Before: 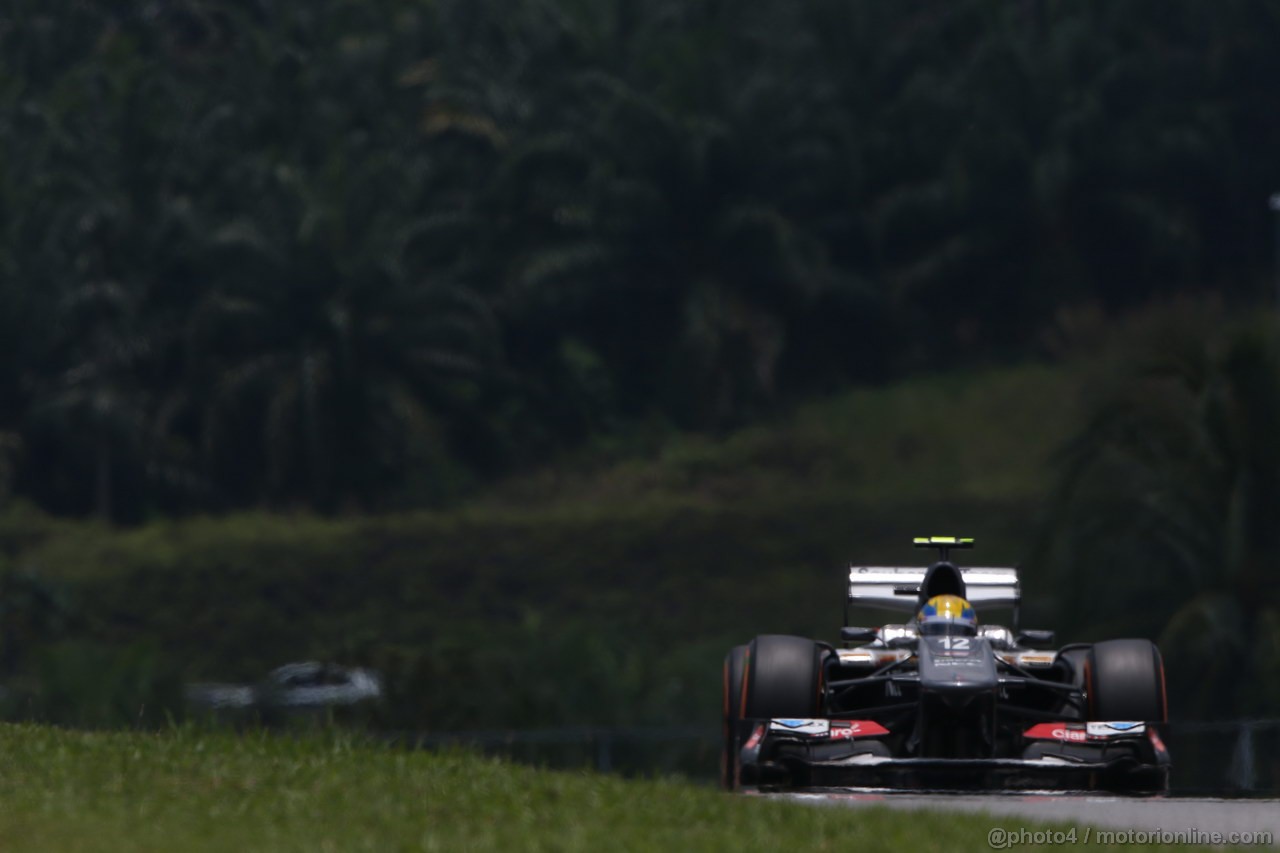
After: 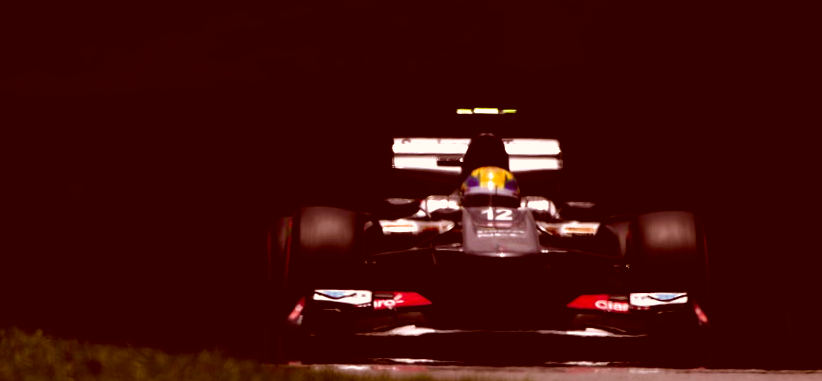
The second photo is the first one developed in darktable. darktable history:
crop and rotate: left 35.759%, top 50.448%, bottom 4.818%
filmic rgb: black relative exposure -8.25 EV, white relative exposure 2.22 EV, hardness 7.17, latitude 86.13%, contrast 1.709, highlights saturation mix -3.01%, shadows ↔ highlights balance -2.22%, preserve chrominance no, color science v4 (2020), type of noise poissonian
color correction: highlights a* 9.35, highlights b* 8.63, shadows a* 39.61, shadows b* 39.63, saturation 0.804
